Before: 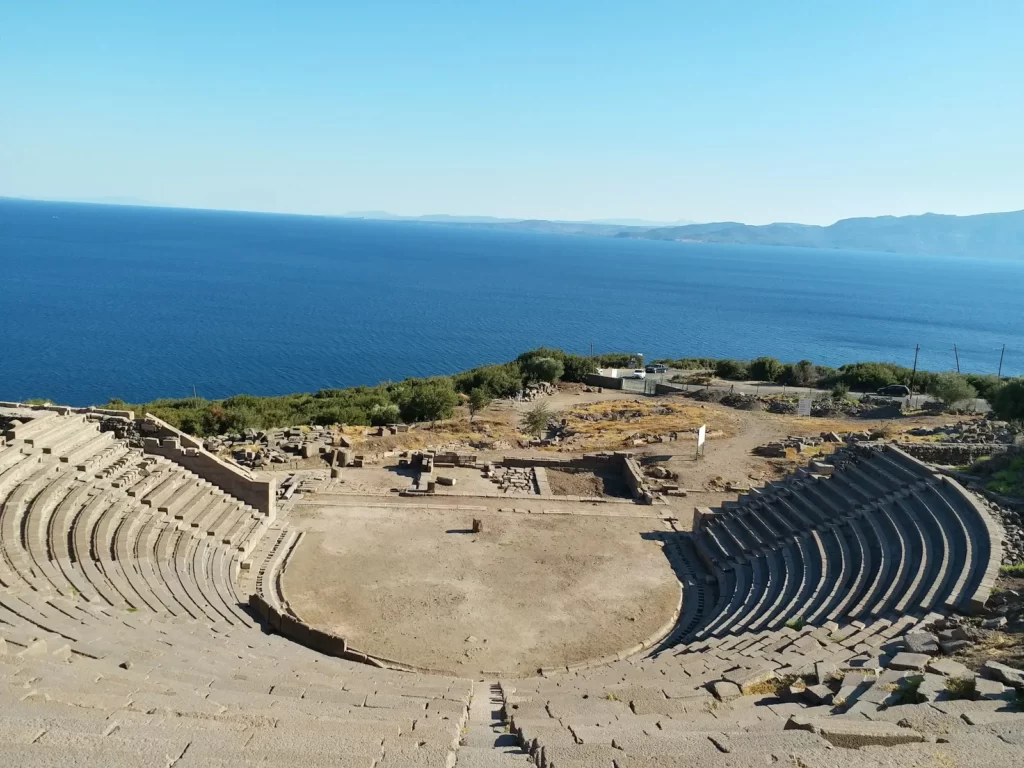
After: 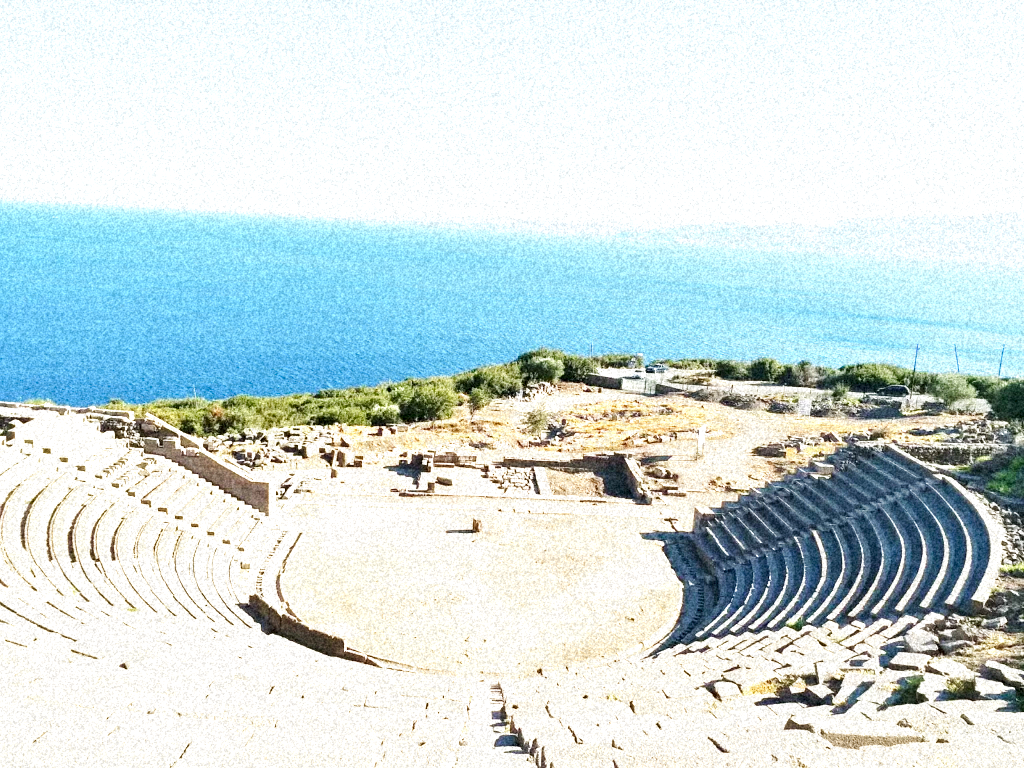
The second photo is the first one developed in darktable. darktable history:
base curve: curves: ch0 [(0, 0) (0.005, 0.002) (0.15, 0.3) (0.4, 0.7) (0.75, 0.95) (1, 1)], preserve colors none
grain: coarseness 46.9 ISO, strength 50.21%, mid-tones bias 0%
local contrast: highlights 100%, shadows 100%, detail 120%, midtone range 0.2
exposure: exposure 1.223 EV, compensate highlight preservation false
